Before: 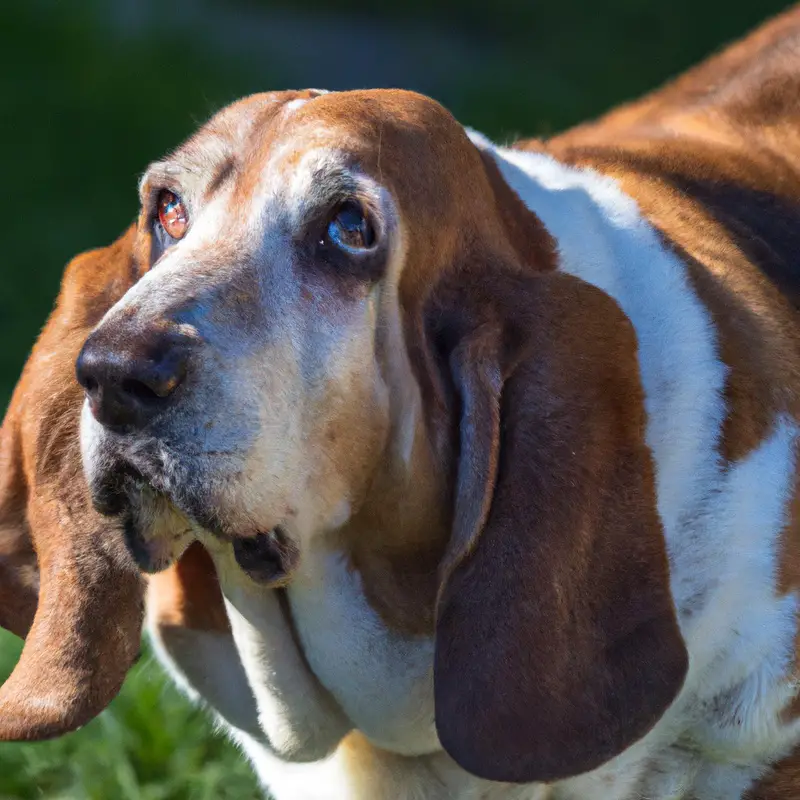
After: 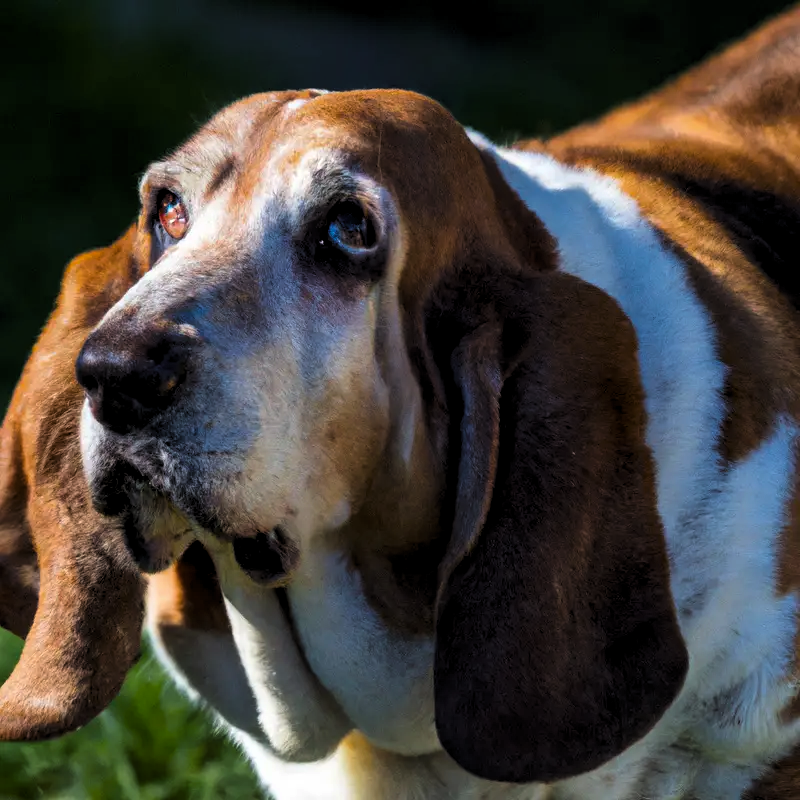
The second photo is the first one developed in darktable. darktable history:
color balance rgb: perceptual saturation grading › global saturation 20%, global vibrance 20%
levels: levels [0.116, 0.574, 1]
